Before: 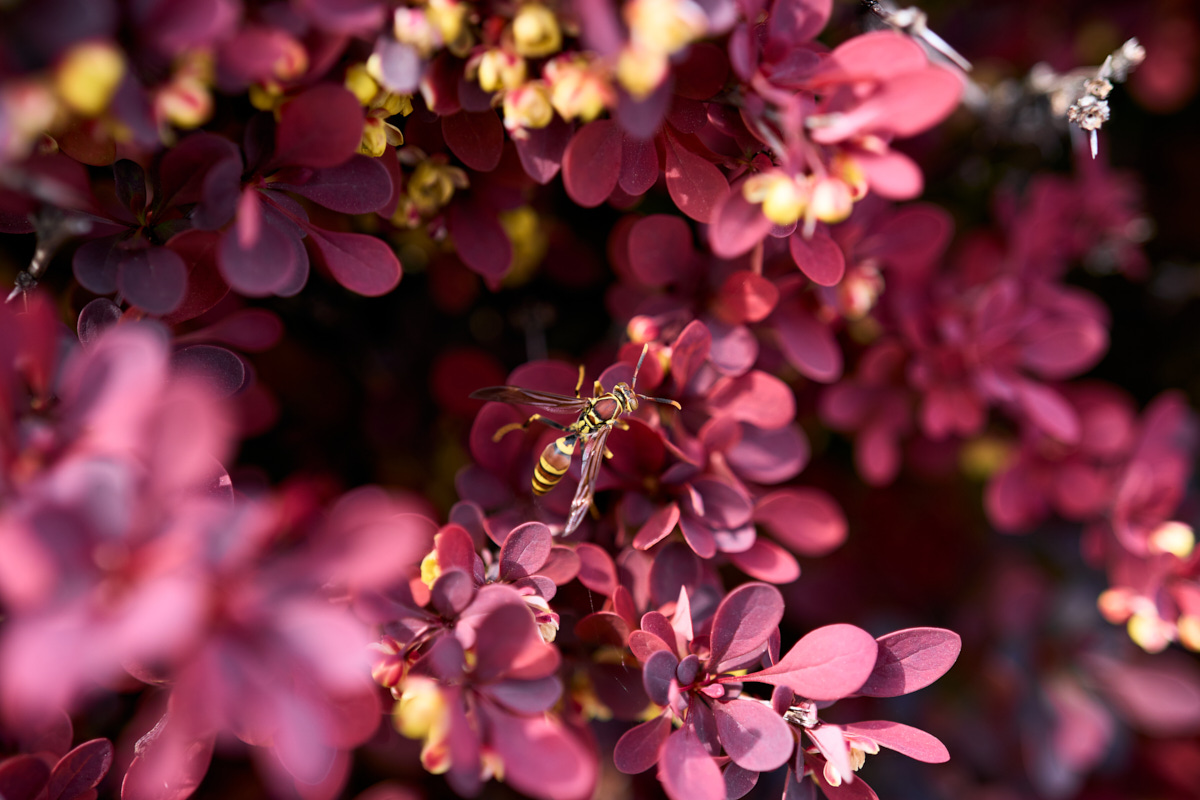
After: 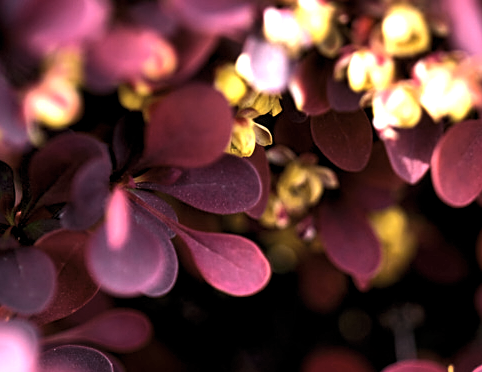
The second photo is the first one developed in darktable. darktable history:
levels: levels [0.029, 0.545, 0.971]
crop and rotate: left 10.996%, top 0.071%, right 48.811%, bottom 53.368%
sharpen: on, module defaults
color zones: curves: ch1 [(0, 0.469) (0.01, 0.469) (0.12, 0.446) (0.248, 0.469) (0.5, 0.5) (0.748, 0.5) (0.99, 0.469) (1, 0.469)]
shadows and highlights: low approximation 0.01, soften with gaussian
haze removal: strength -0.049, compatibility mode true, adaptive false
exposure: black level correction 0, exposure 1.199 EV, compensate highlight preservation false
